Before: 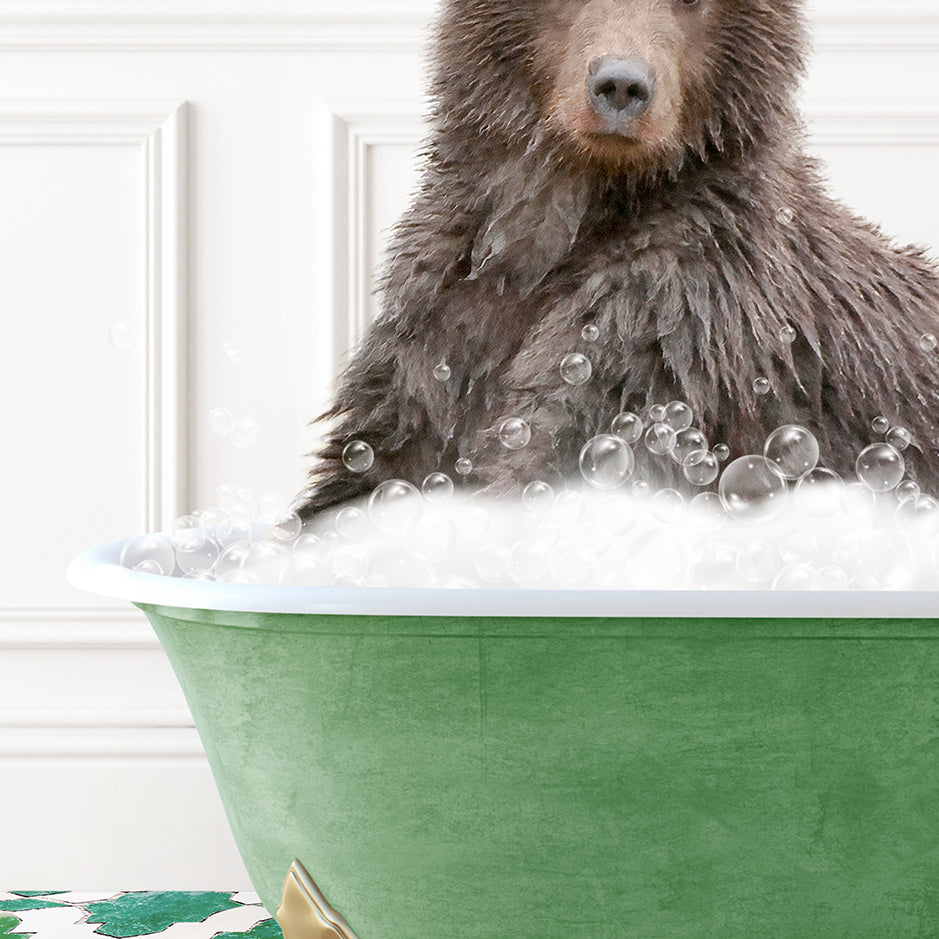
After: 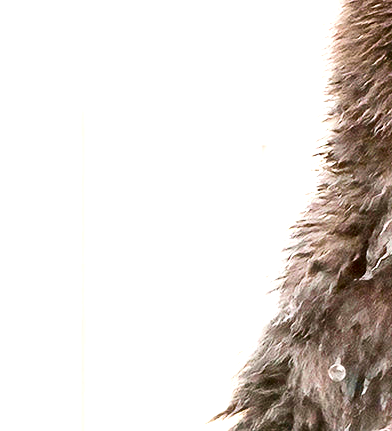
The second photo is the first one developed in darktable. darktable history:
crop and rotate: left 11.244%, top 0.072%, right 46.965%, bottom 53.958%
exposure: black level correction 0, exposure 1.001 EV, compensate highlight preservation false
contrast brightness saturation: contrast 0.191, brightness -0.115, saturation 0.209
velvia: on, module defaults
